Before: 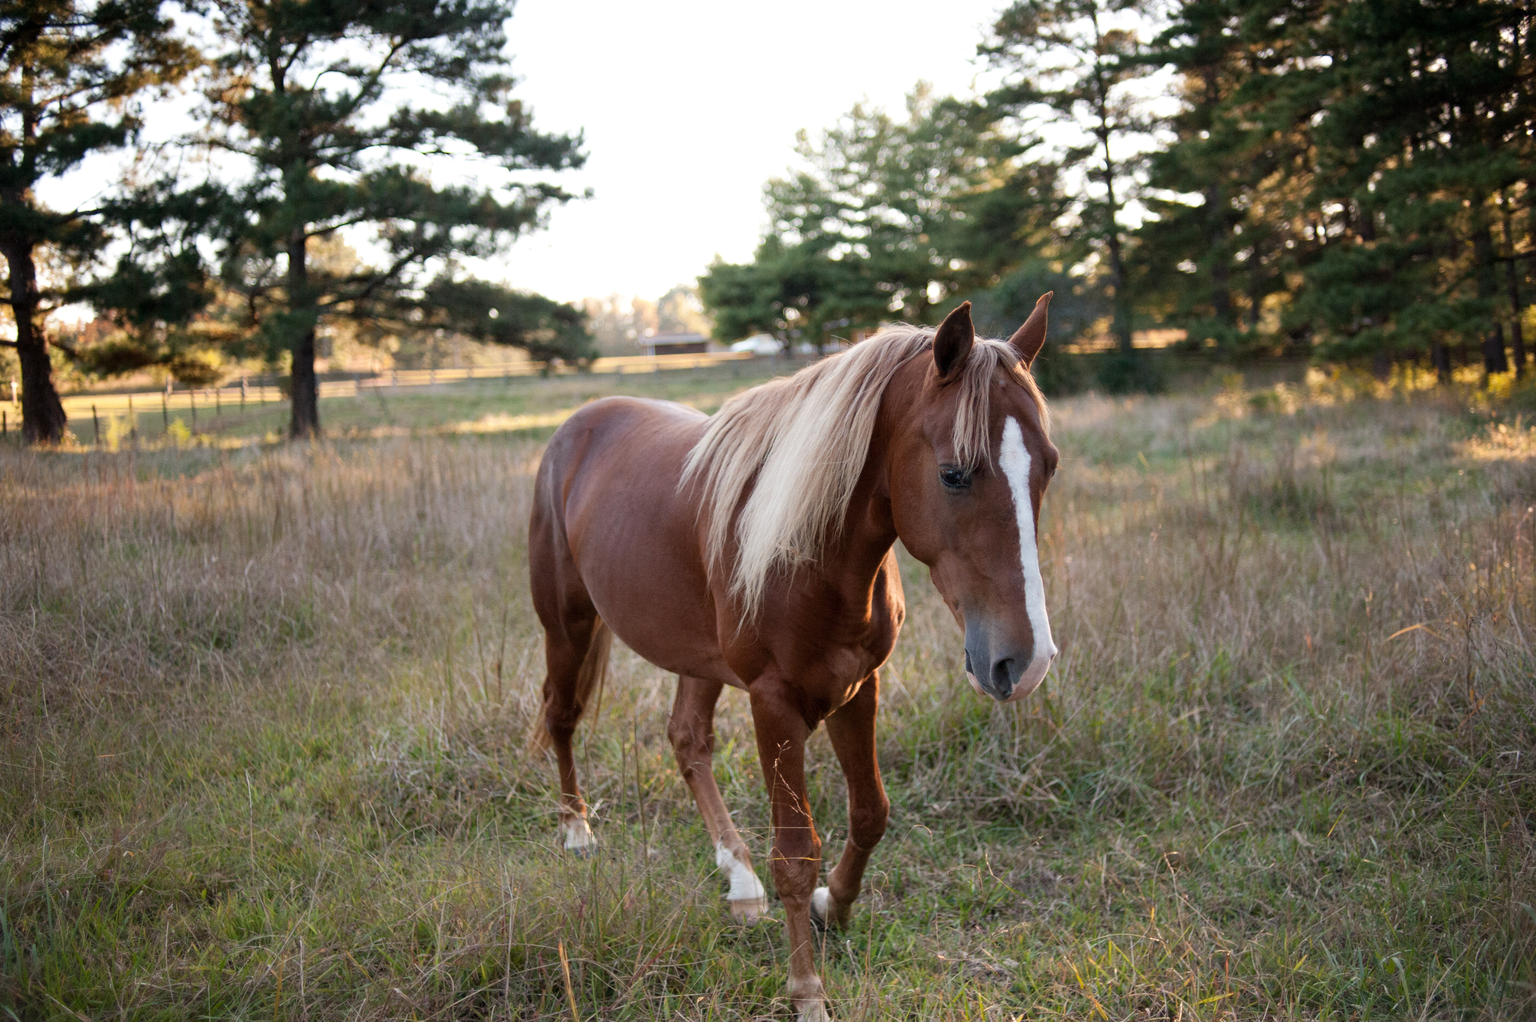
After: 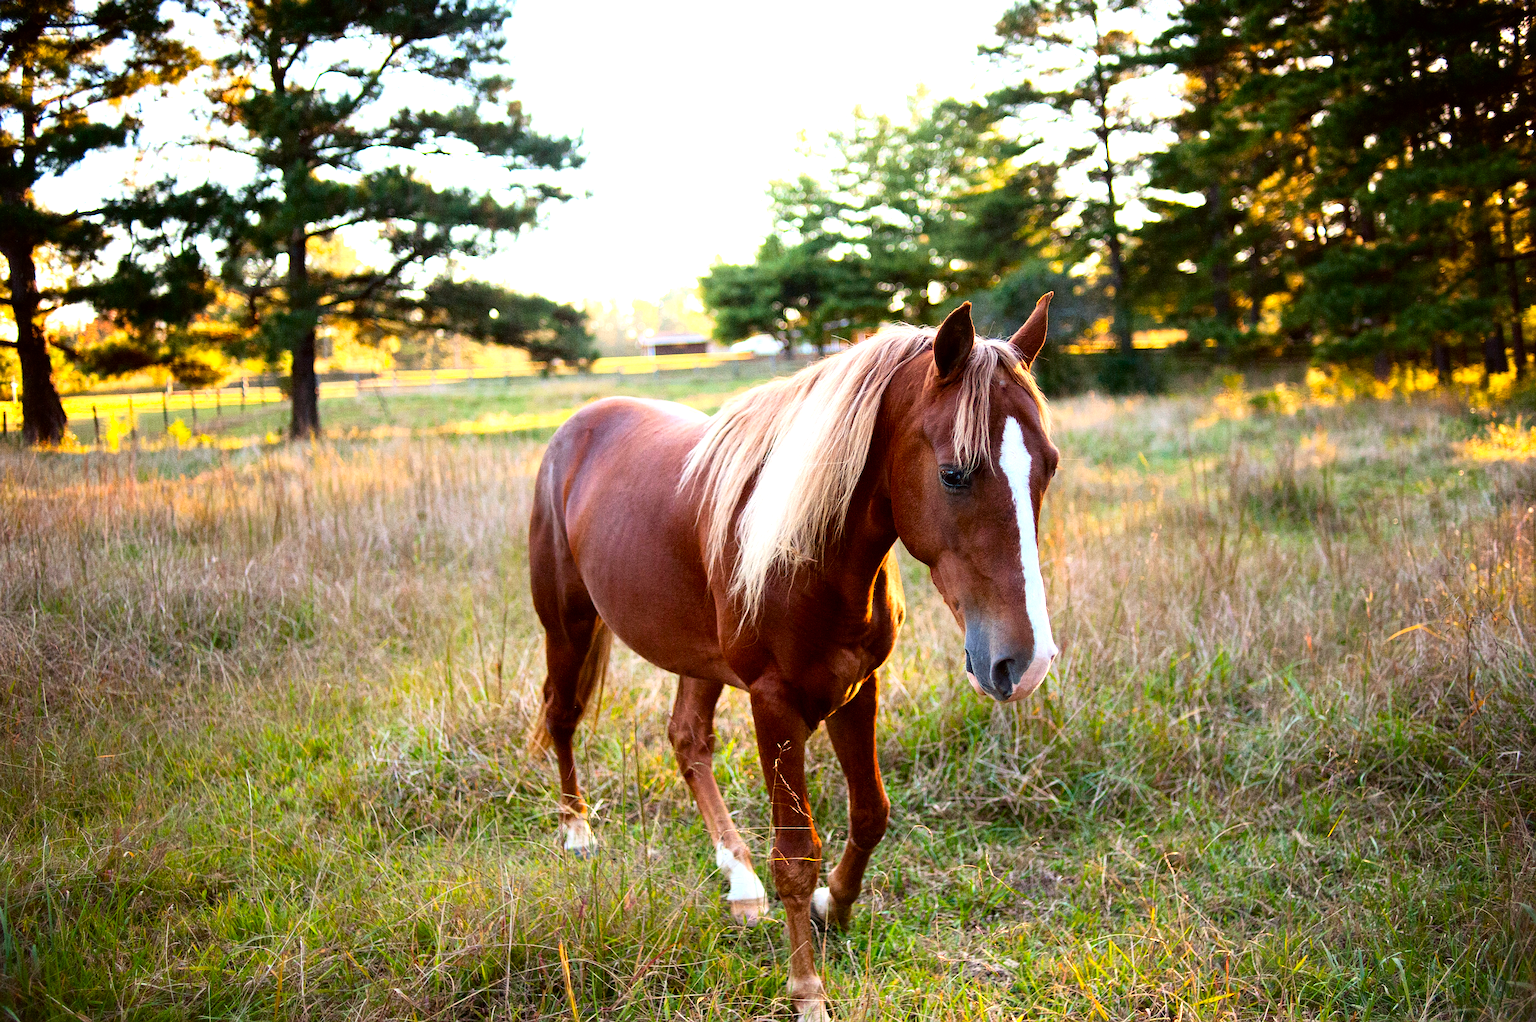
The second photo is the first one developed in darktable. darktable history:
contrast brightness saturation: contrast 0.172, saturation 0.303
color balance rgb: highlights gain › luminance 14.706%, perceptual saturation grading › global saturation 29.662%, global vibrance 20%
color correction: highlights a* -2.84, highlights b* -2.14, shadows a* 2.33, shadows b* 2.64
sharpen: on, module defaults
tone equalizer: -8 EV -0.726 EV, -7 EV -0.738 EV, -6 EV -0.63 EV, -5 EV -0.391 EV, -3 EV 0.372 EV, -2 EV 0.6 EV, -1 EV 0.685 EV, +0 EV 0.736 EV
